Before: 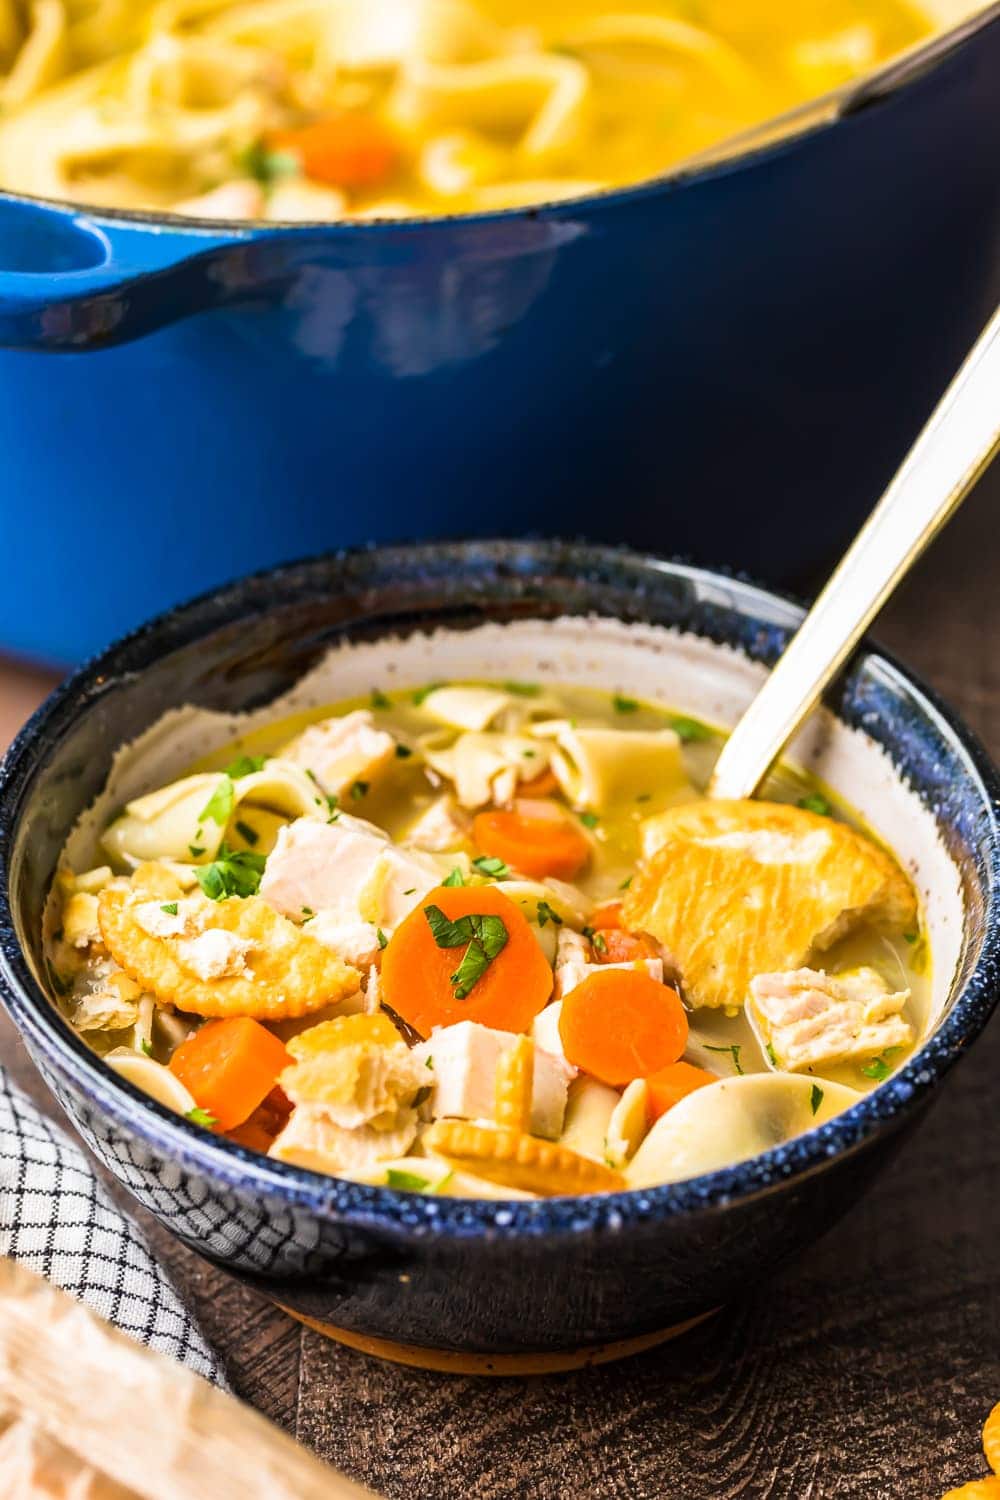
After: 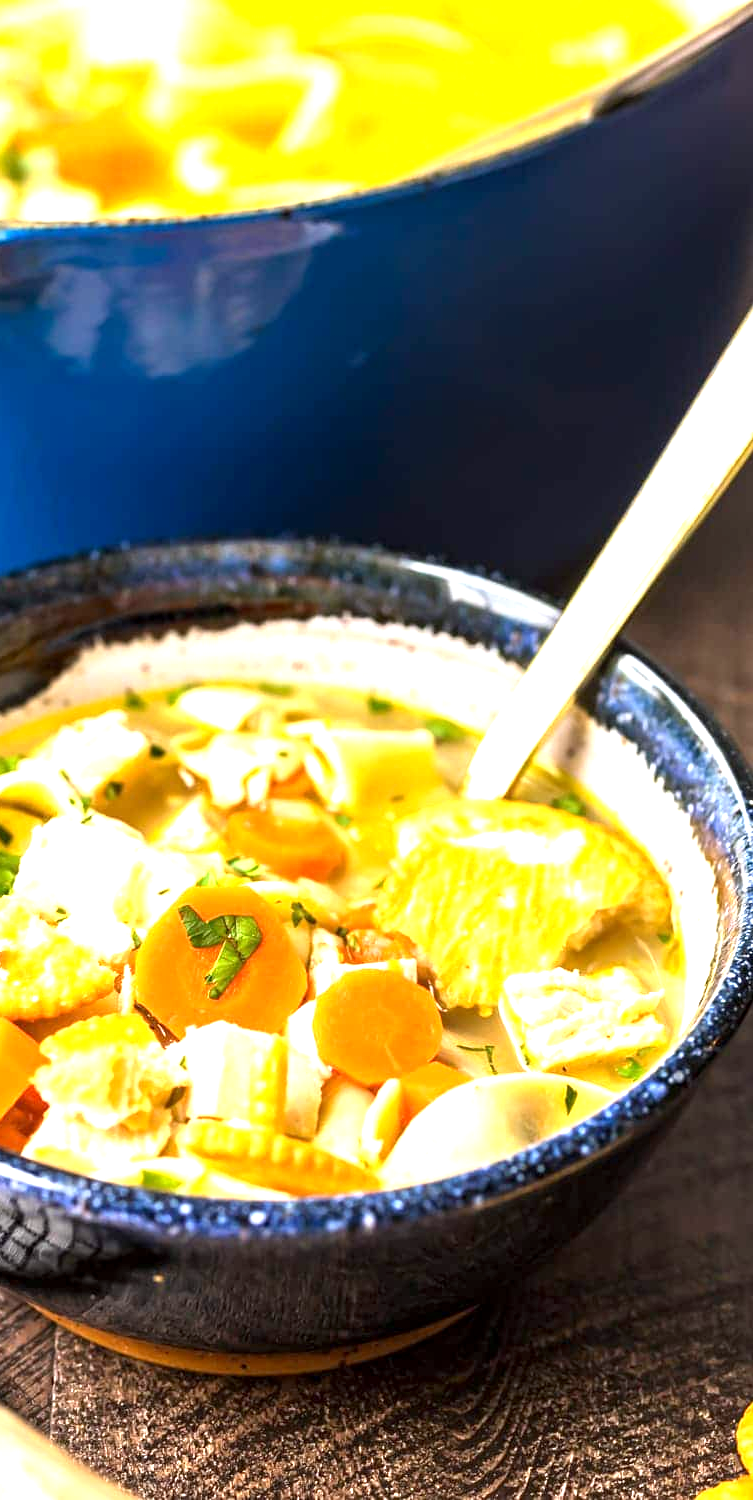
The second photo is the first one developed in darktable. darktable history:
crop and rotate: left 24.668%
exposure: black level correction 0.001, exposure 1.128 EV, compensate exposure bias true, compensate highlight preservation false
